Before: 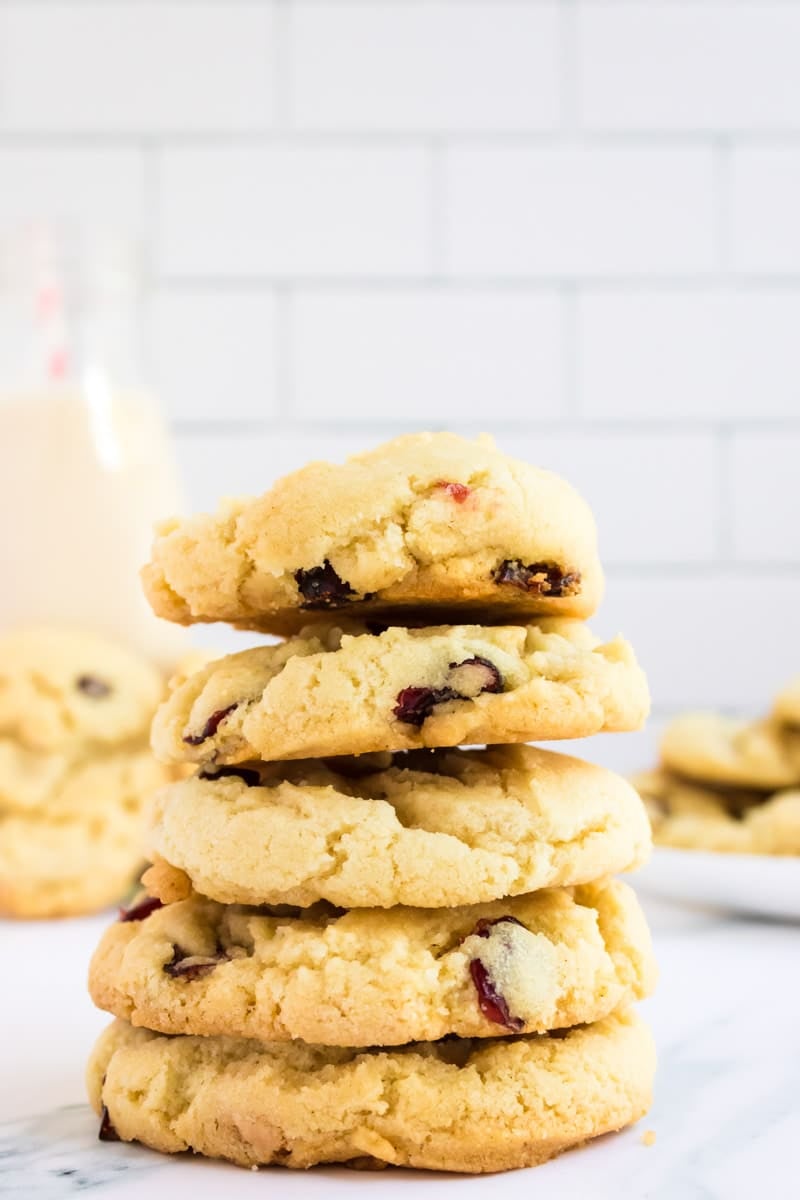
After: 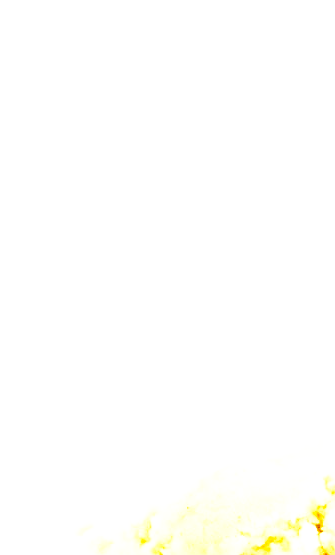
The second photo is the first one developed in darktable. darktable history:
base curve: curves: ch0 [(0, 0.003) (0.001, 0.002) (0.006, 0.004) (0.02, 0.022) (0.048, 0.086) (0.094, 0.234) (0.162, 0.431) (0.258, 0.629) (0.385, 0.8) (0.548, 0.918) (0.751, 0.988) (1, 1)], preserve colors none
color zones: curves: ch1 [(0, 0.469) (0.01, 0.469) (0.12, 0.446) (0.248, 0.469) (0.5, 0.5) (0.748, 0.5) (0.99, 0.469) (1, 0.469)]
crop and rotate: left 10.817%, top 0.062%, right 47.194%, bottom 53.626%
contrast brightness saturation: saturation -0.05
sharpen: radius 2.167, amount 0.381, threshold 0
exposure: black level correction 0.035, exposure 0.9 EV, compensate highlight preservation false
